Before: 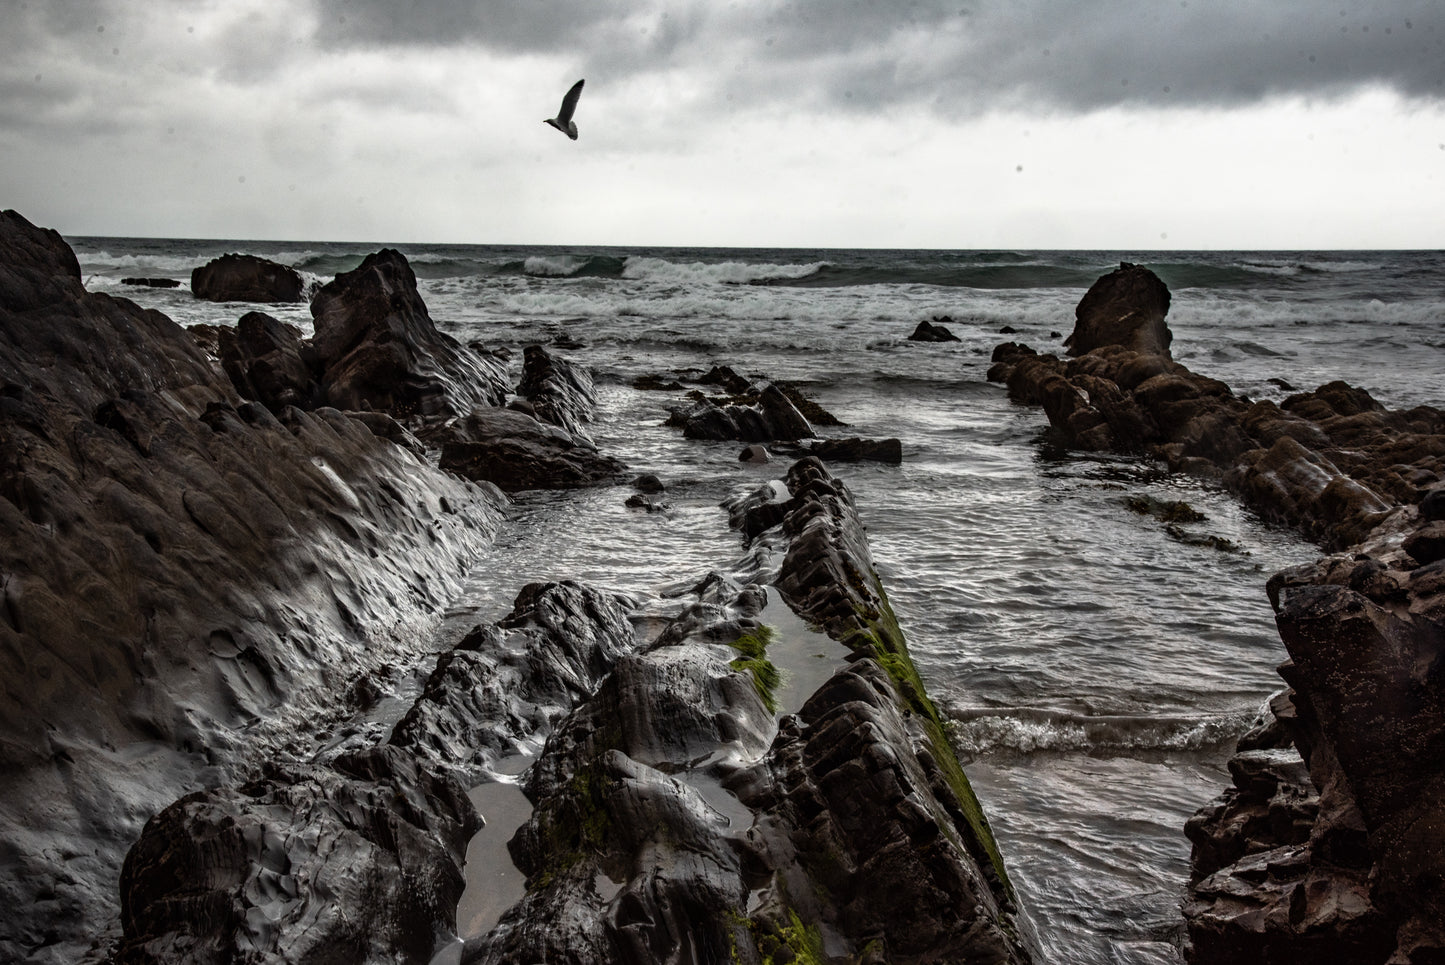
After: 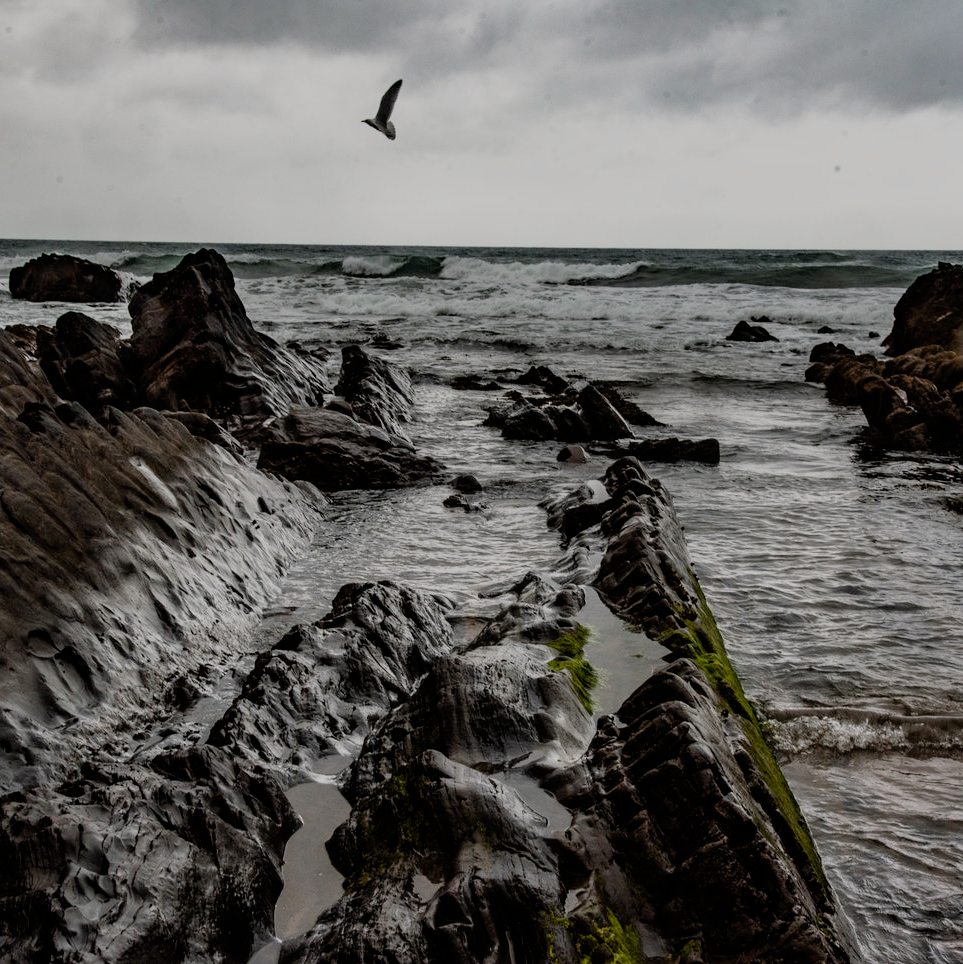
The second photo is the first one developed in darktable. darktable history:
color balance rgb: shadows lift › chroma 1%, shadows lift › hue 113°, highlights gain › chroma 0.2%, highlights gain › hue 333°, perceptual saturation grading › global saturation 20%, perceptual saturation grading › highlights -50%, perceptual saturation grading › shadows 25%, contrast -30%
filmic rgb: black relative exposure -5 EV, white relative exposure 3.5 EV, hardness 3.19, contrast 1.2, highlights saturation mix -50%
crop and rotate: left 12.648%, right 20.685%
